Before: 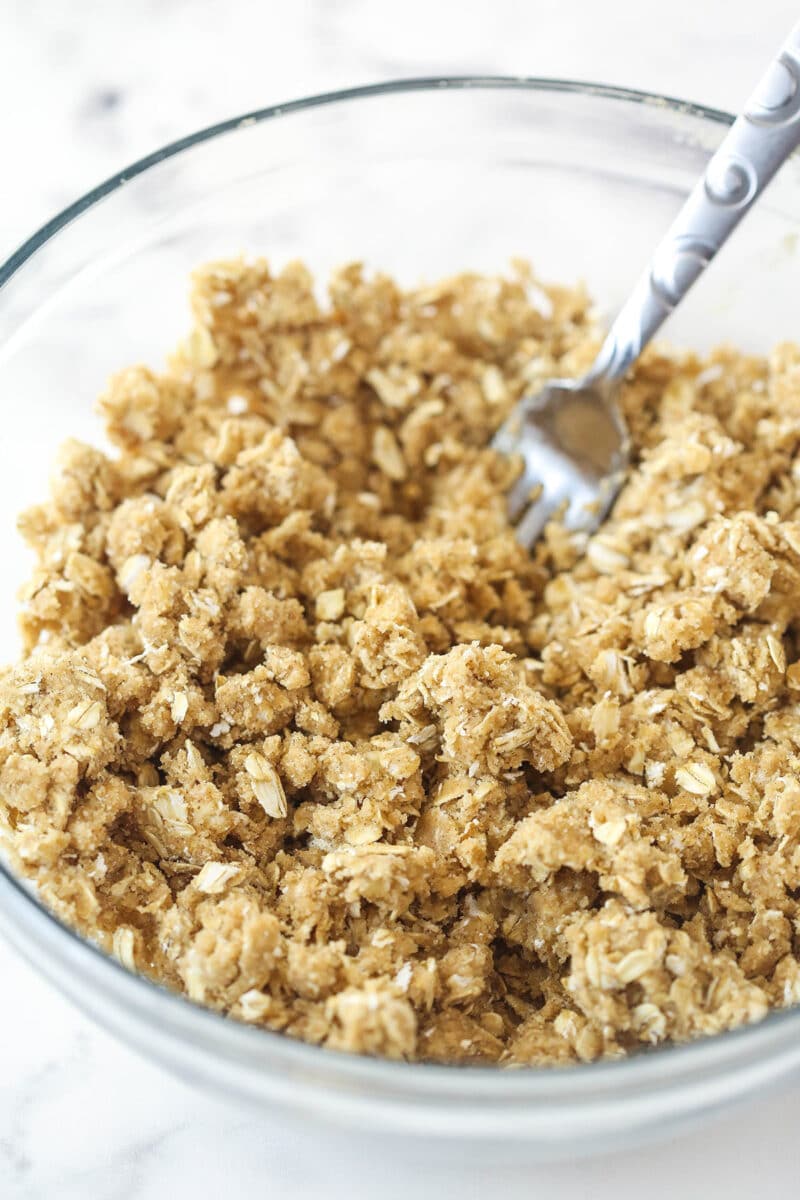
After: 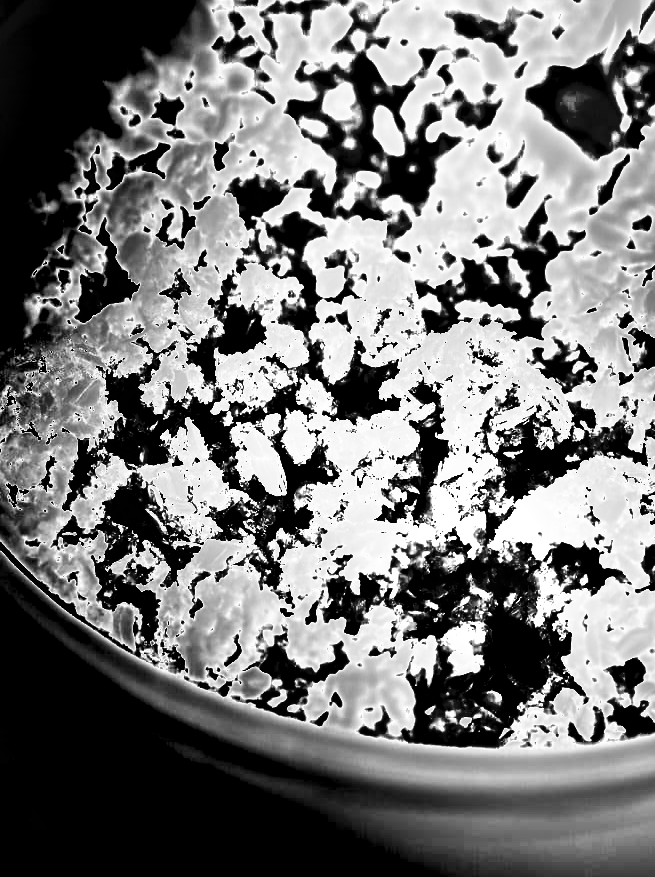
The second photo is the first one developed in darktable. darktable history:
shadows and highlights: shadows 21.04, highlights -82.18, highlights color adjustment 0.259%, soften with gaussian
color zones: curves: ch1 [(0, -0.394) (0.143, -0.394) (0.286, -0.394) (0.429, -0.392) (0.571, -0.391) (0.714, -0.391) (0.857, -0.391) (1, -0.394)]
crop: top 26.899%, right 18.003%
exposure: black level correction 0, exposure 1.745 EV, compensate highlight preservation false
contrast brightness saturation: contrast 0.032, brightness 0.069, saturation 0.129
haze removal: compatibility mode true, adaptive false
